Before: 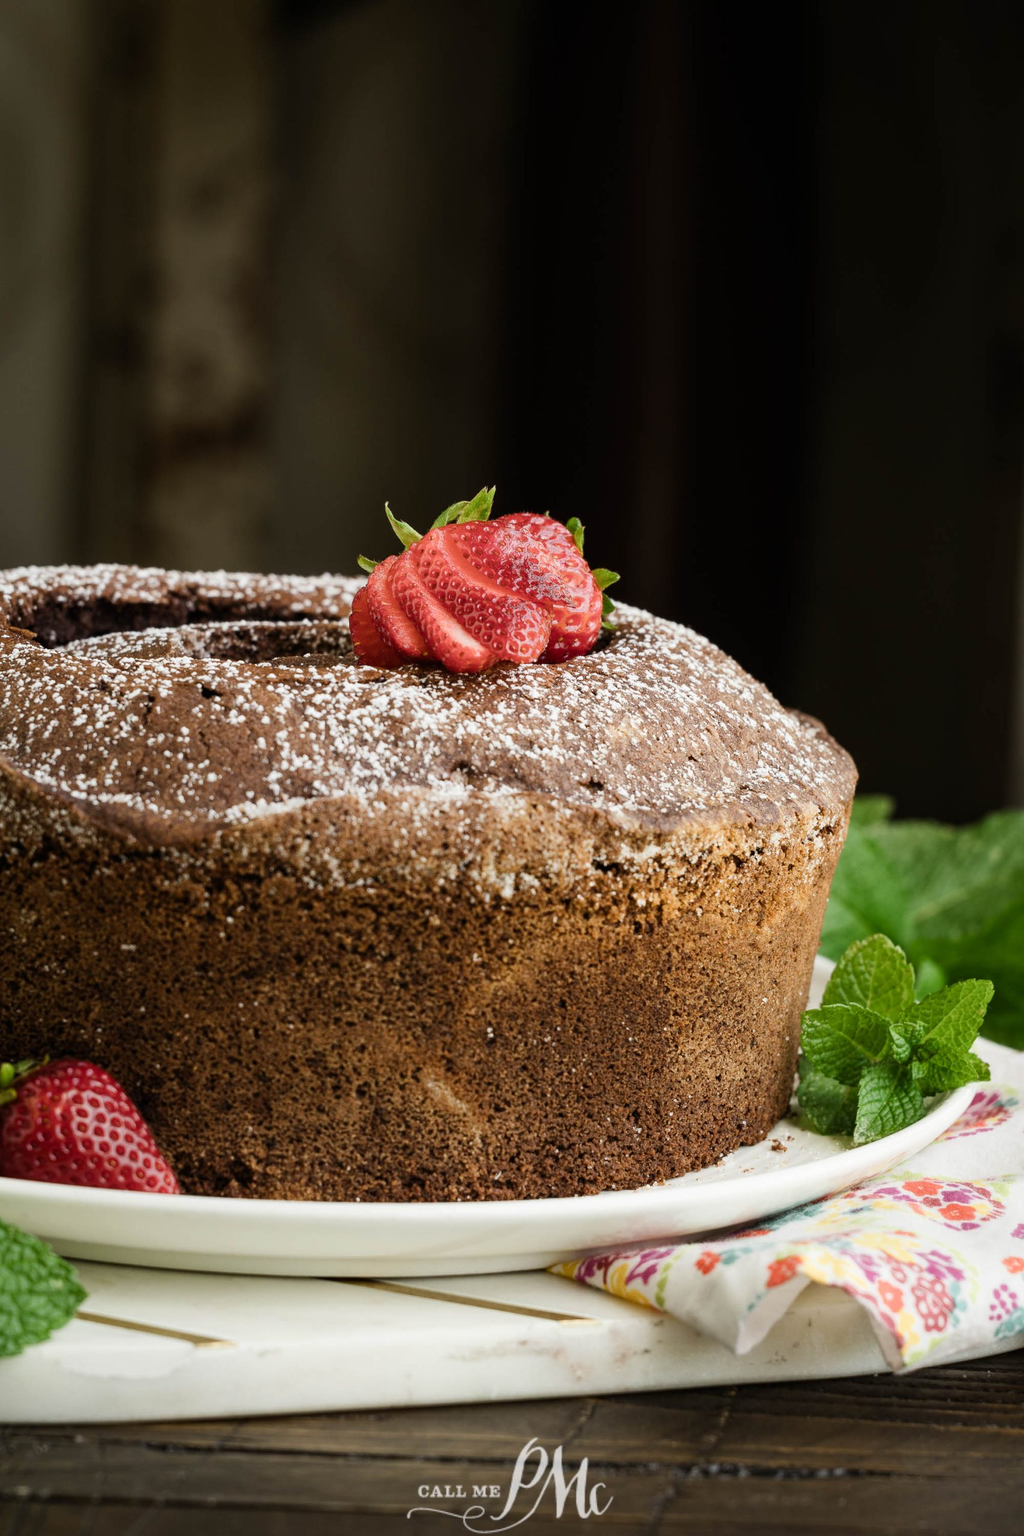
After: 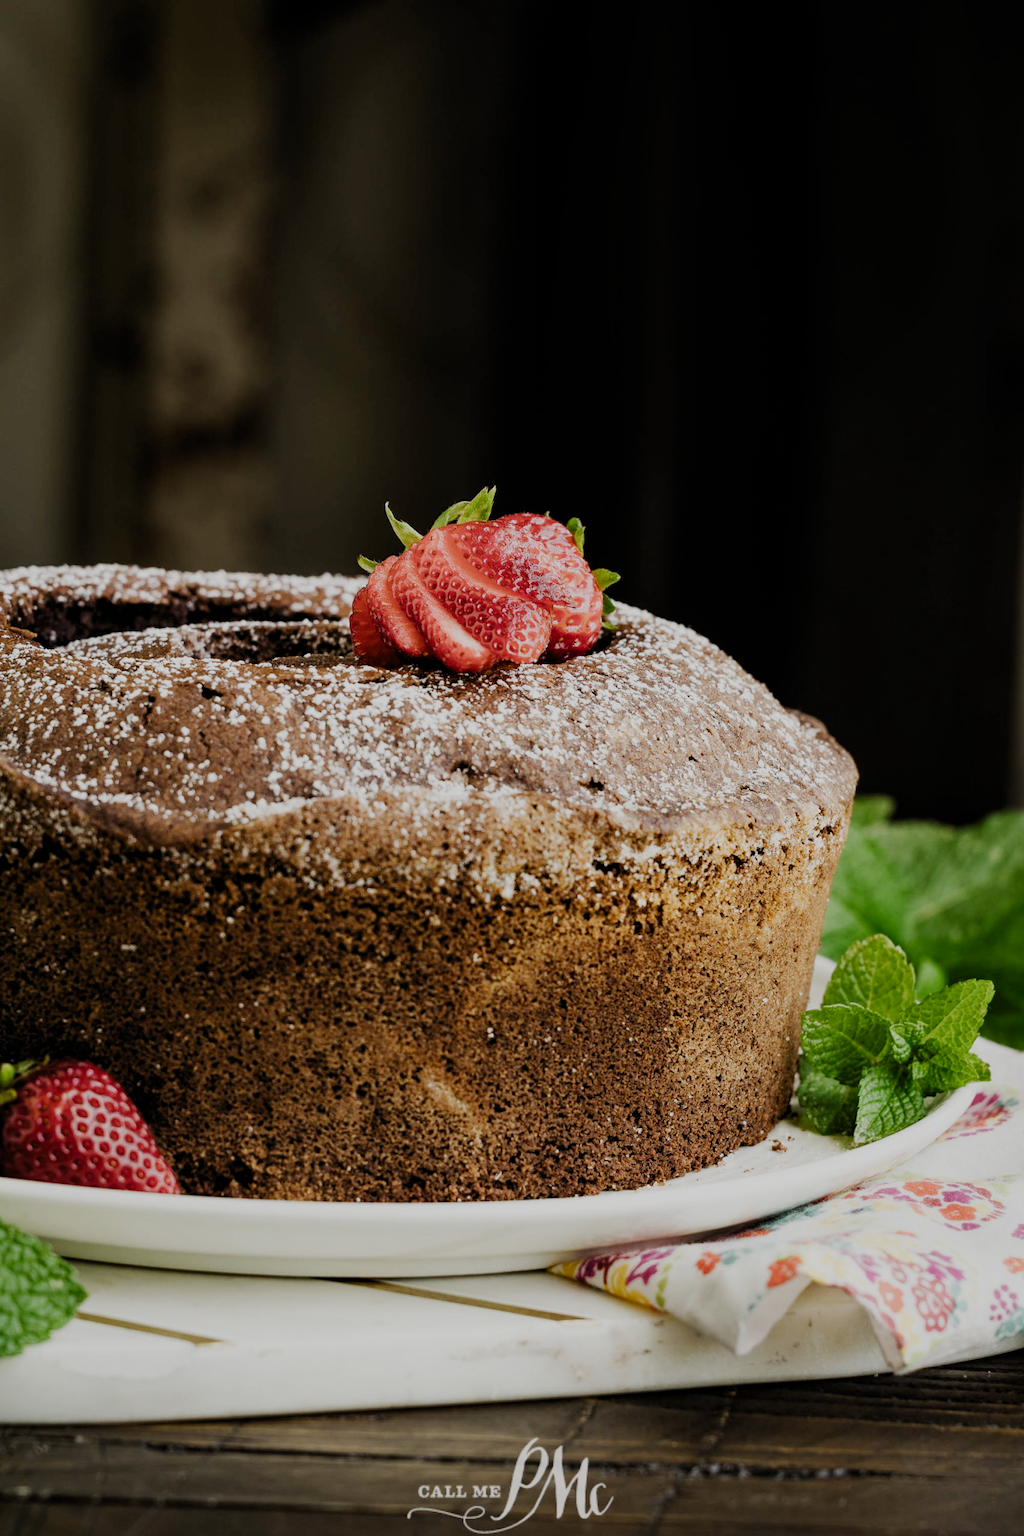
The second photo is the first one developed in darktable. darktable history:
filmic rgb: black relative exposure -7.65 EV, white relative exposure 4.56 EV, hardness 3.61, preserve chrominance no, color science v5 (2021), contrast in shadows safe, contrast in highlights safe
contrast equalizer: y [[0.586, 0.584, 0.576, 0.565, 0.552, 0.539], [0.5 ×6], [0.97, 0.959, 0.919, 0.859, 0.789, 0.717], [0 ×6], [0 ×6]], mix 0.318
